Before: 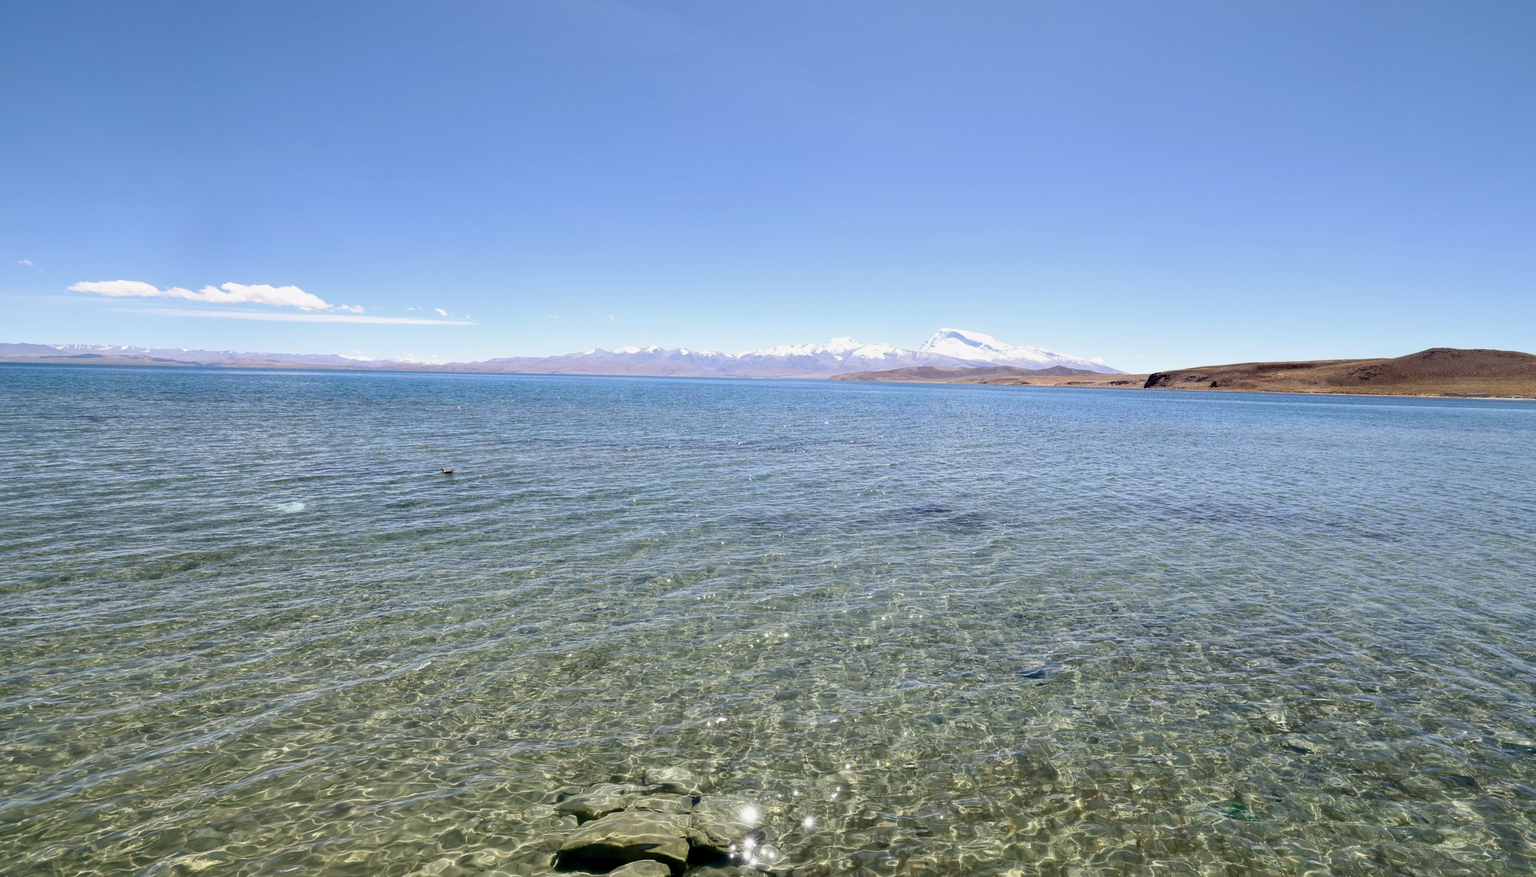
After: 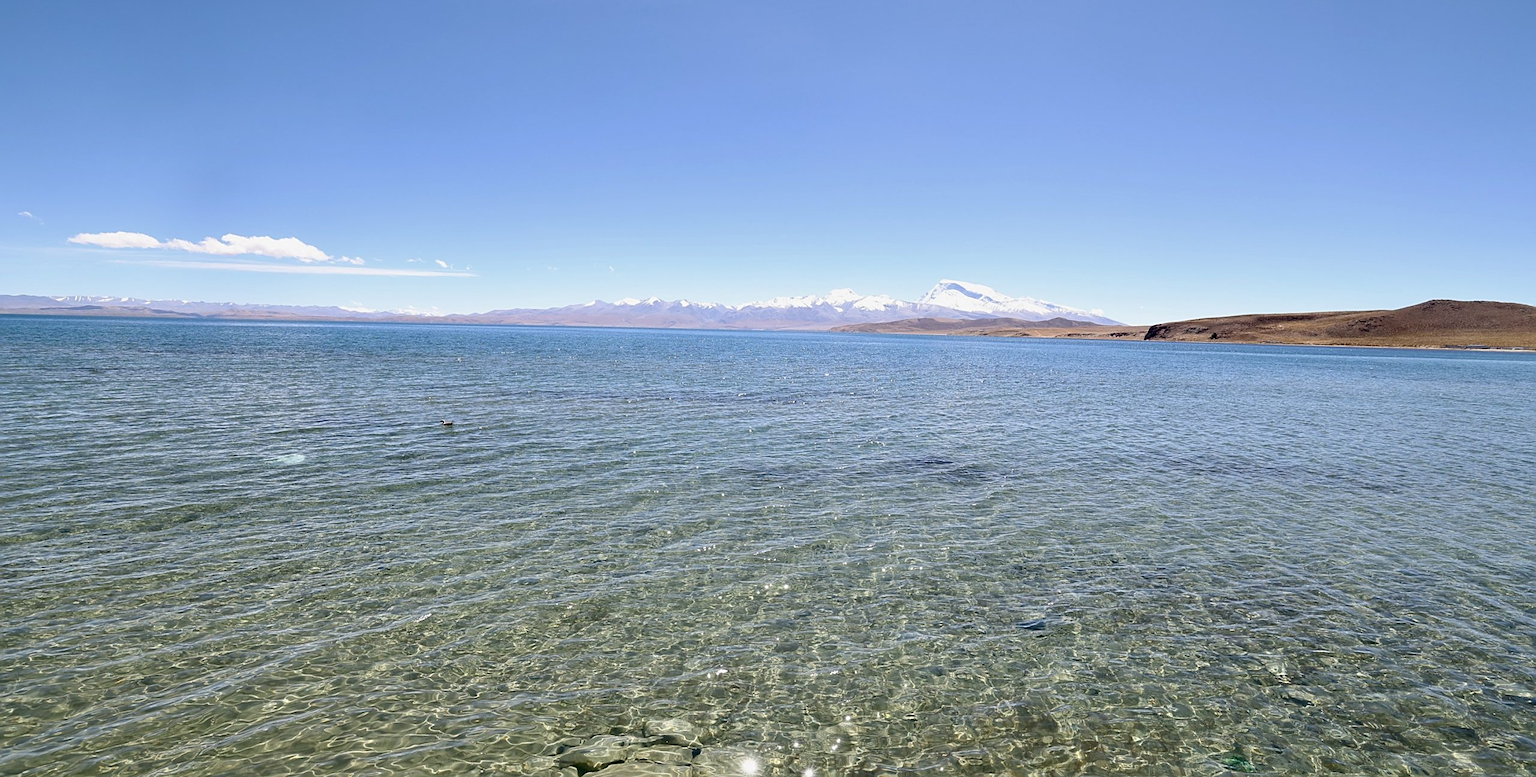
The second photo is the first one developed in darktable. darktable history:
sharpen: on, module defaults
crop and rotate: top 5.6%, bottom 5.768%
